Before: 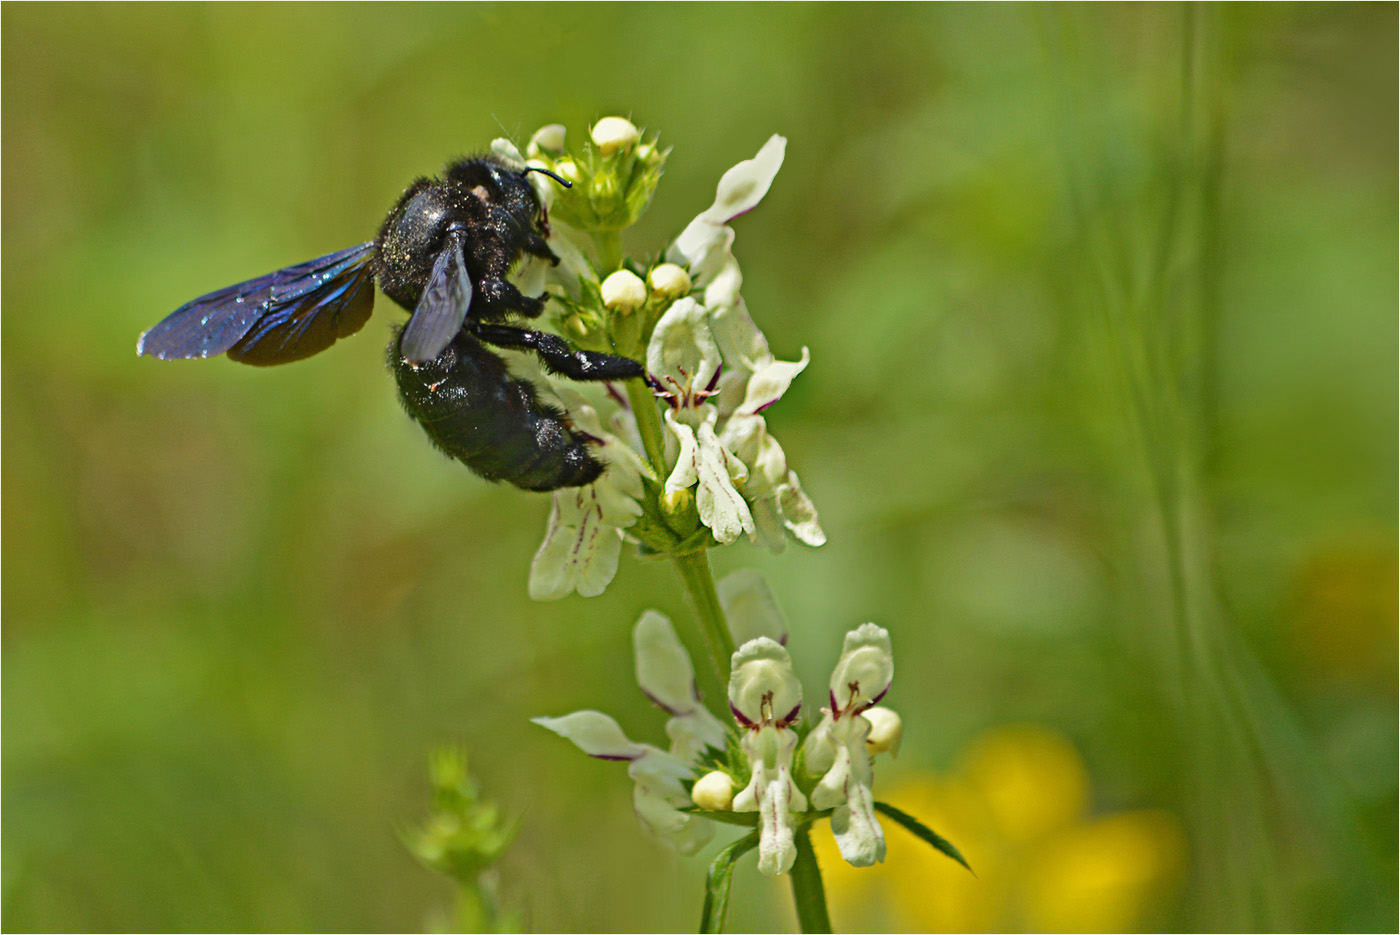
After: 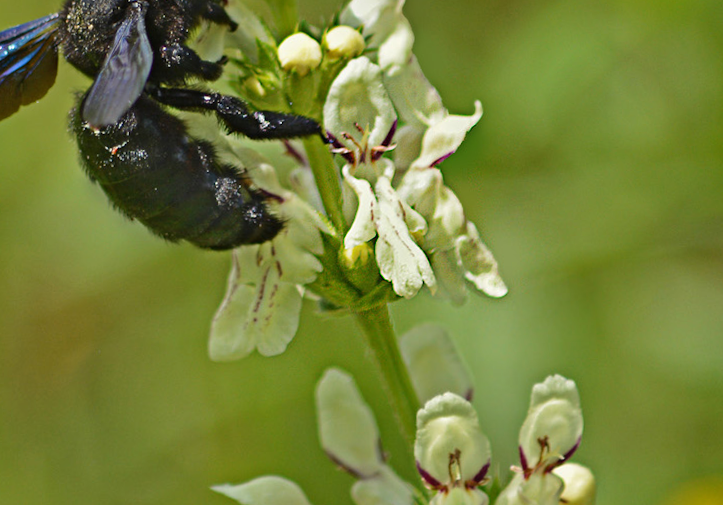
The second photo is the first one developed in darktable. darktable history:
crop and rotate: left 22.13%, top 22.054%, right 22.026%, bottom 22.102%
rotate and perspective: rotation -1.68°, lens shift (vertical) -0.146, crop left 0.049, crop right 0.912, crop top 0.032, crop bottom 0.96
